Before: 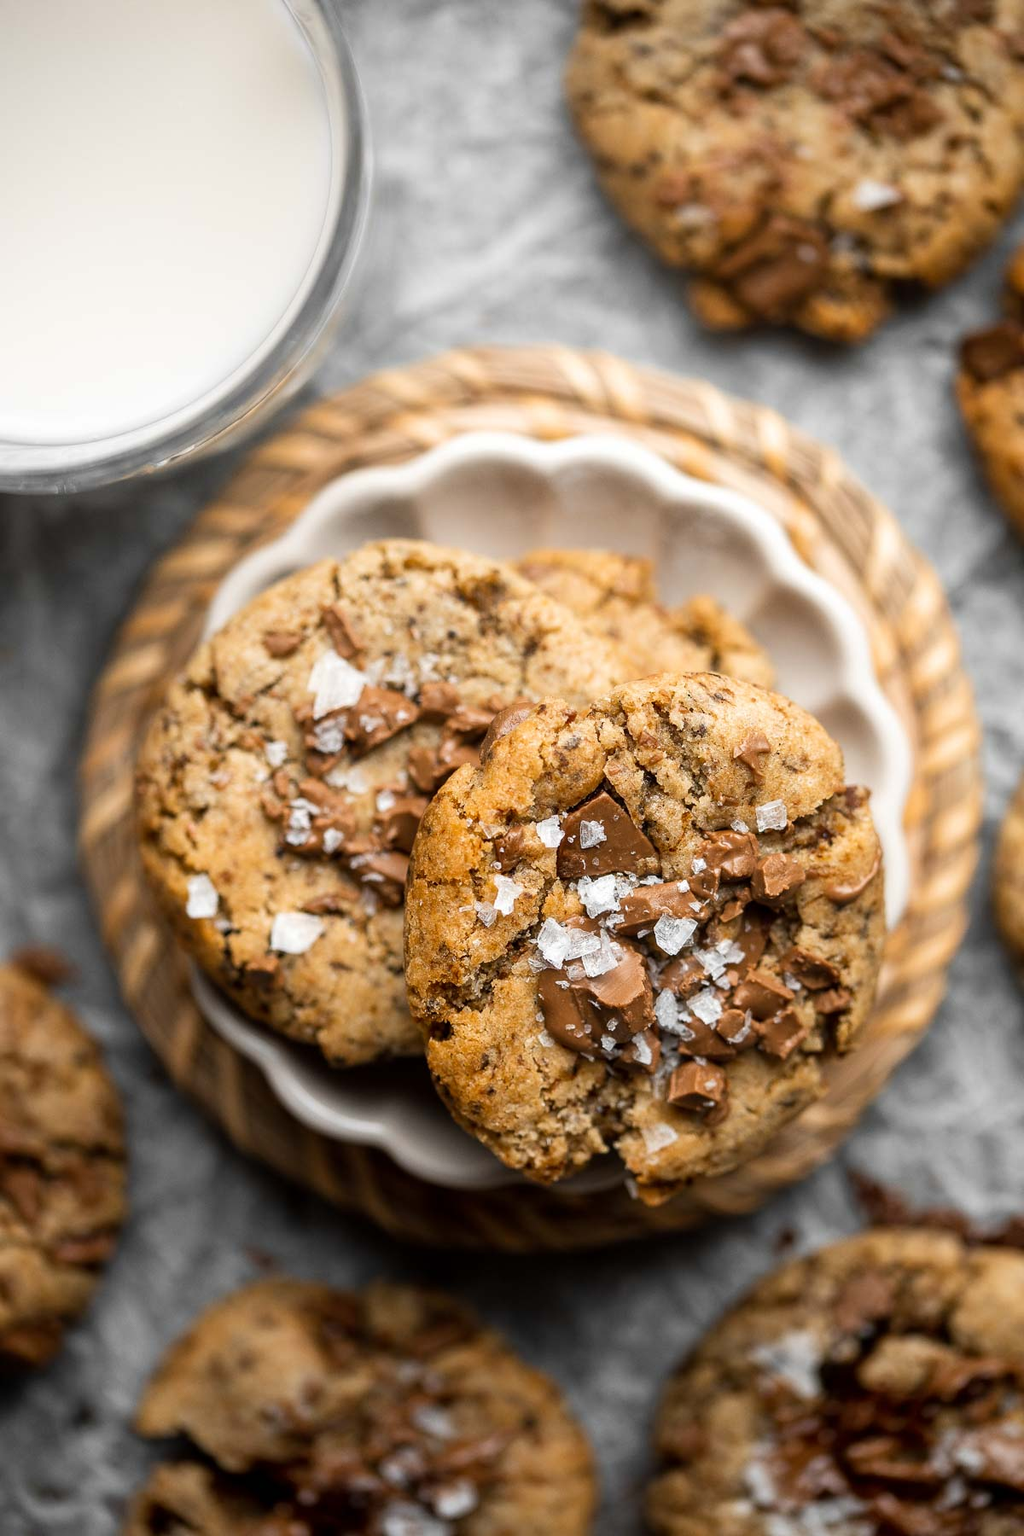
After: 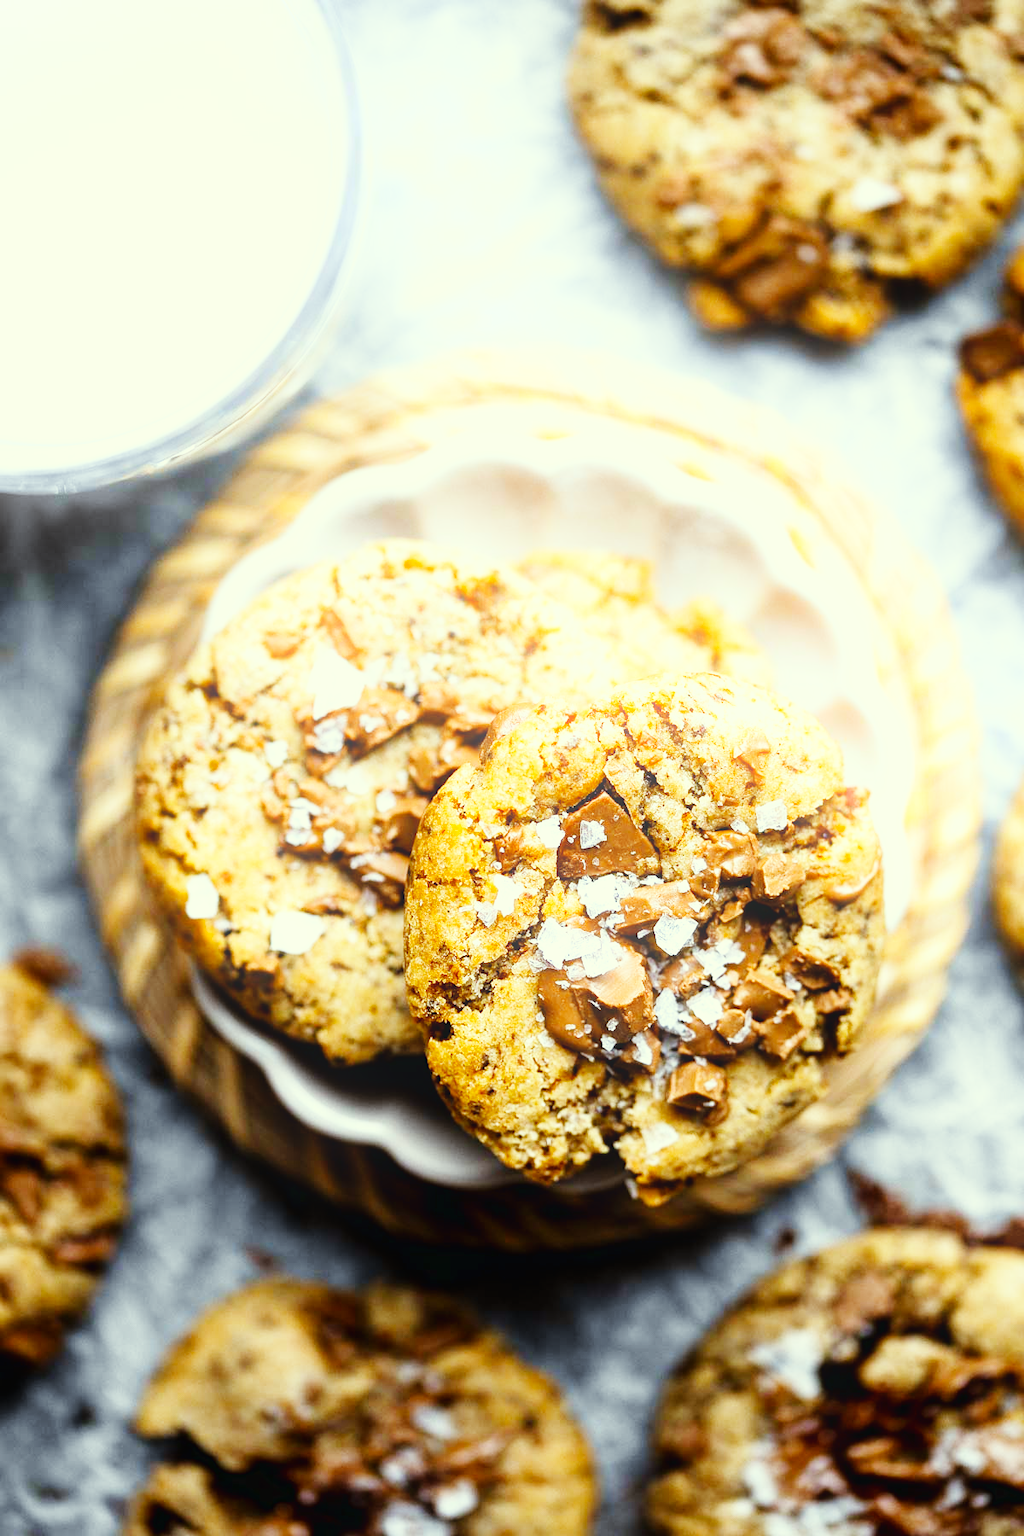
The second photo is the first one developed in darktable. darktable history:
color correction: highlights a* -5.94, highlights b* 11.19
bloom: size 13.65%, threshold 98.39%, strength 4.82%
white balance: red 0.948, green 1.02, blue 1.176
base curve: curves: ch0 [(0, 0.003) (0.001, 0.002) (0.006, 0.004) (0.02, 0.022) (0.048, 0.086) (0.094, 0.234) (0.162, 0.431) (0.258, 0.629) (0.385, 0.8) (0.548, 0.918) (0.751, 0.988) (1, 1)], preserve colors none
